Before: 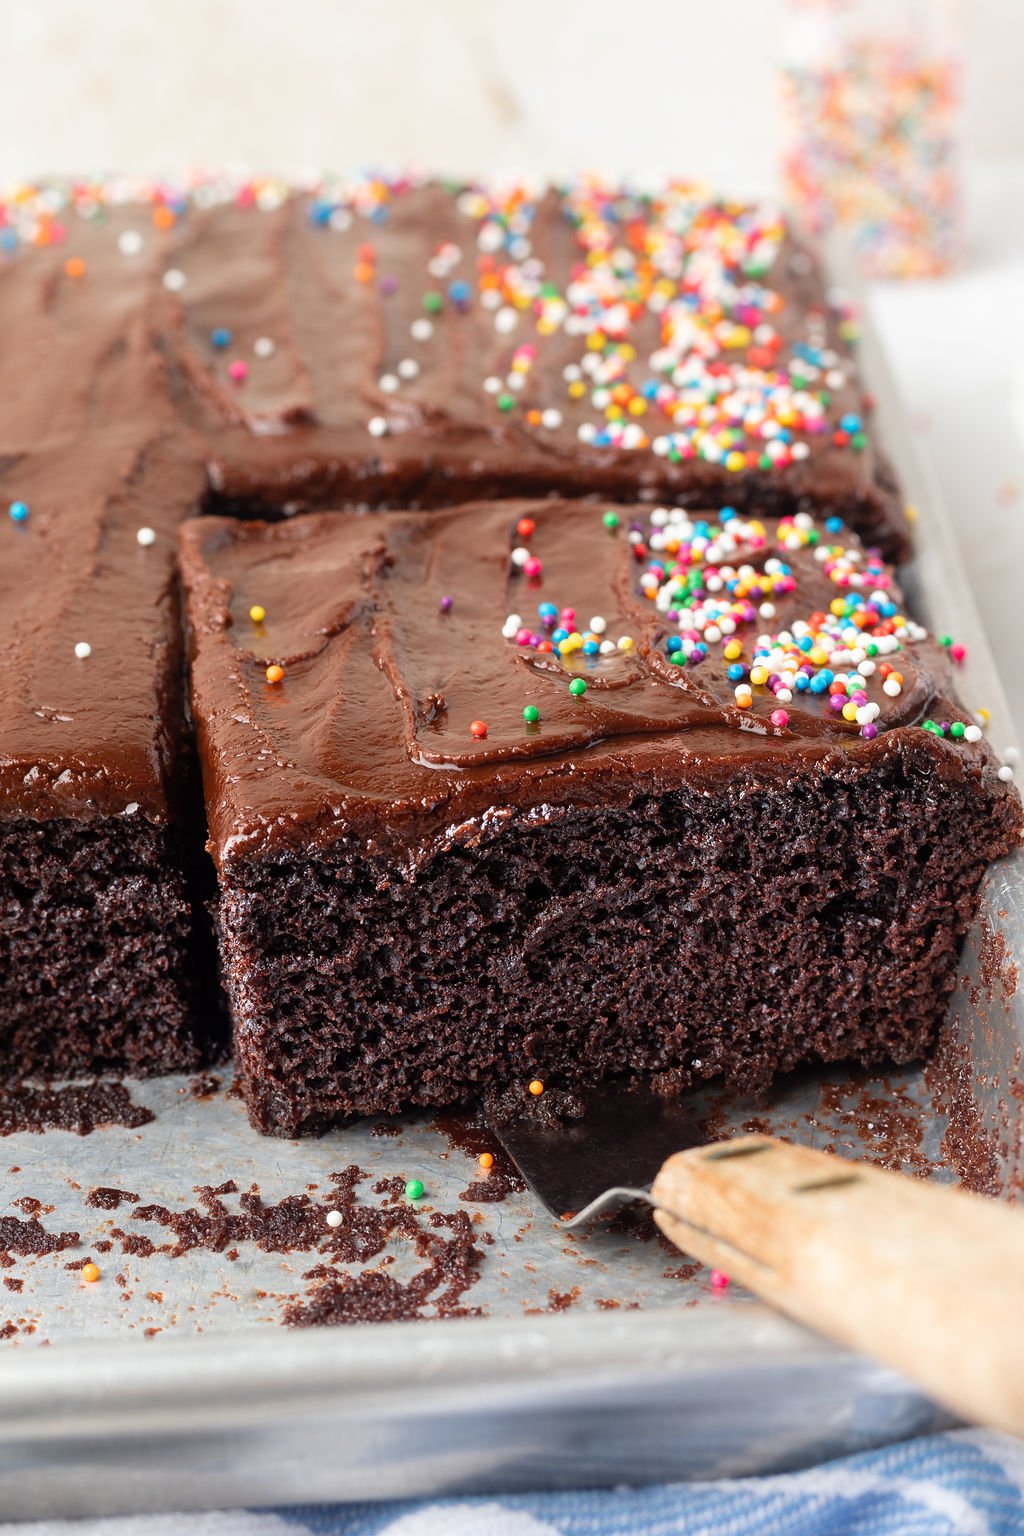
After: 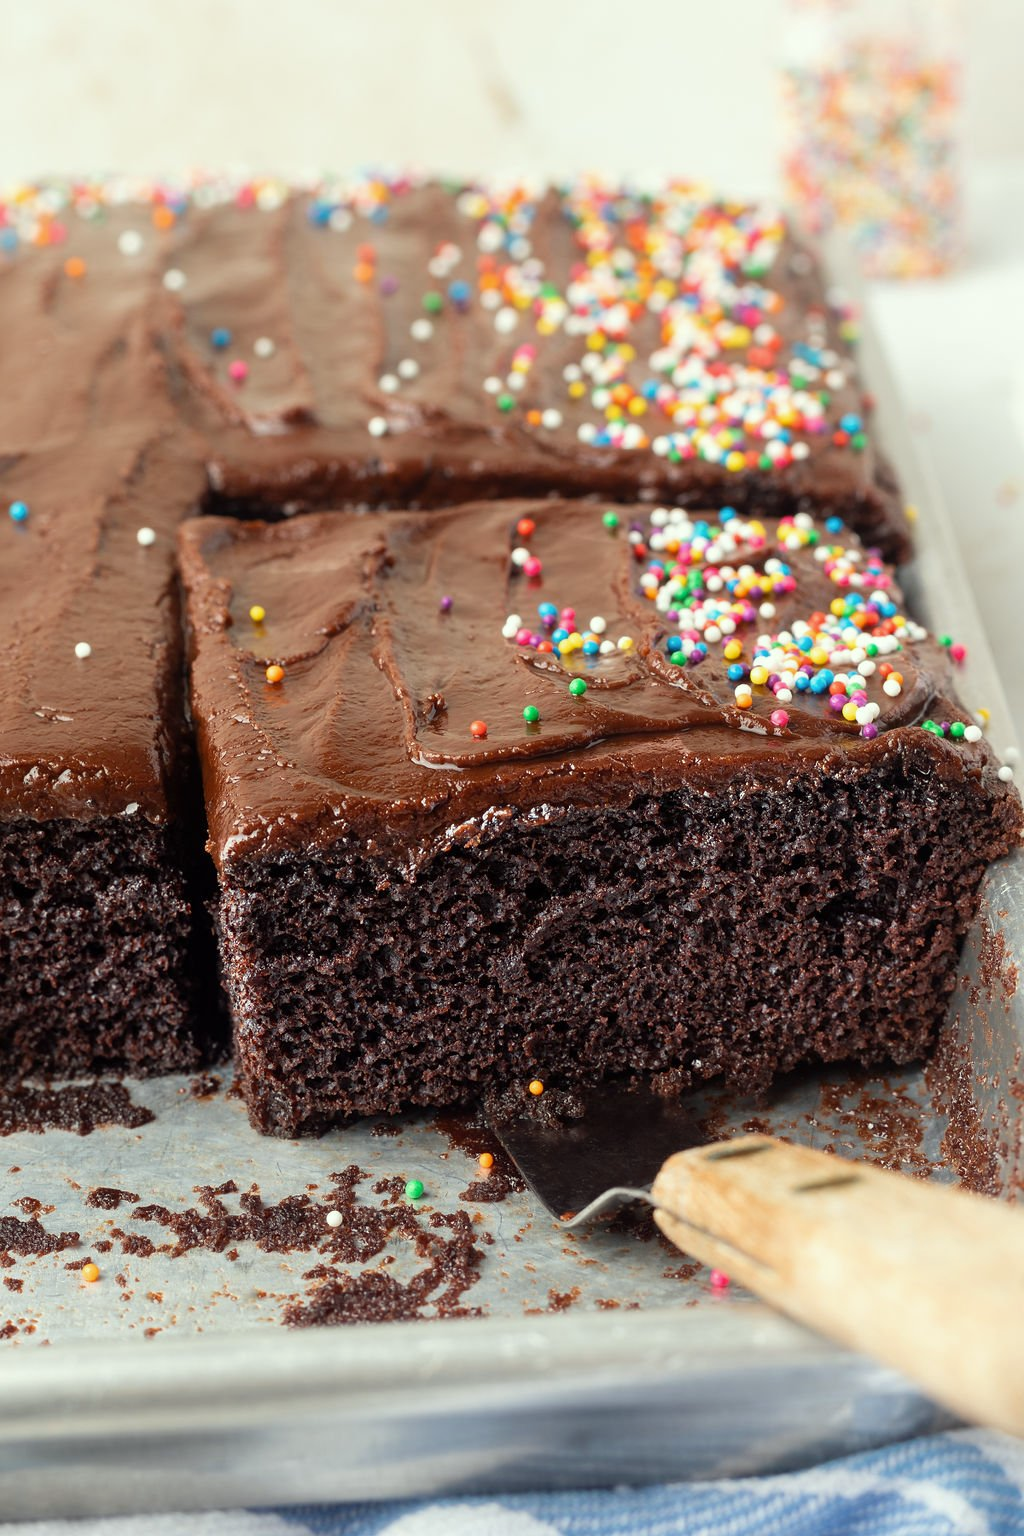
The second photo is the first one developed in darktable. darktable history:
color correction: highlights a* -4.53, highlights b* 5.04, saturation 0.958
